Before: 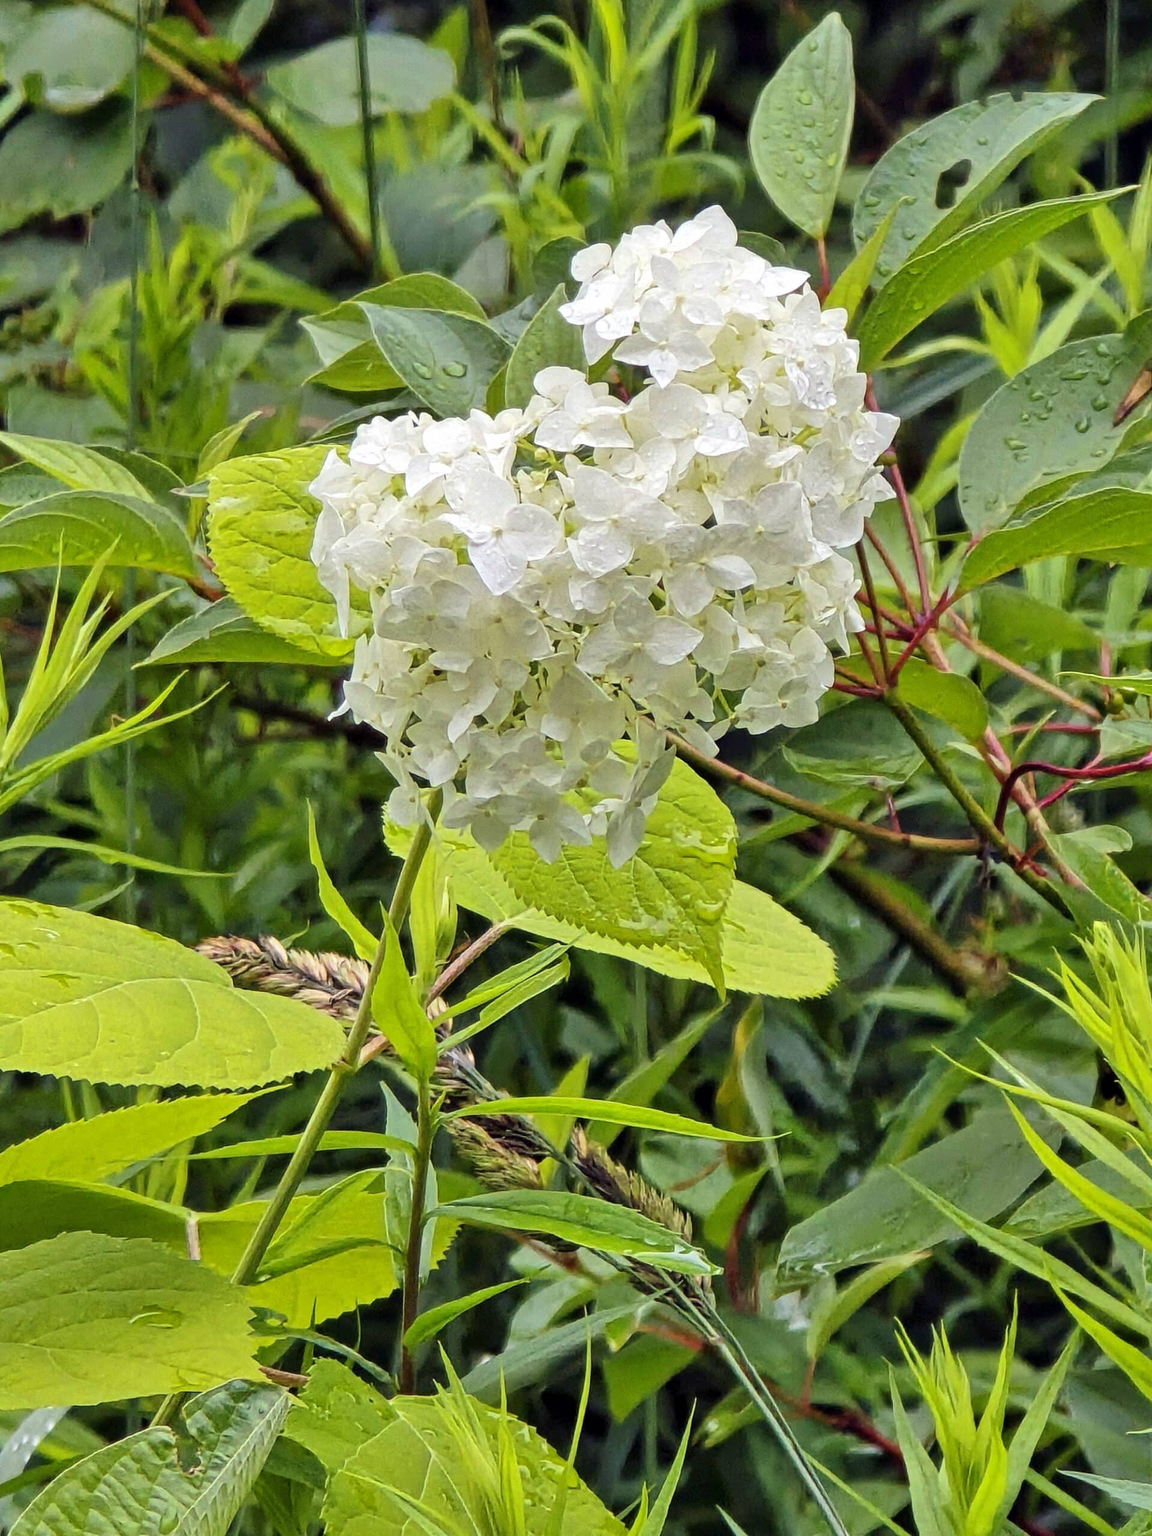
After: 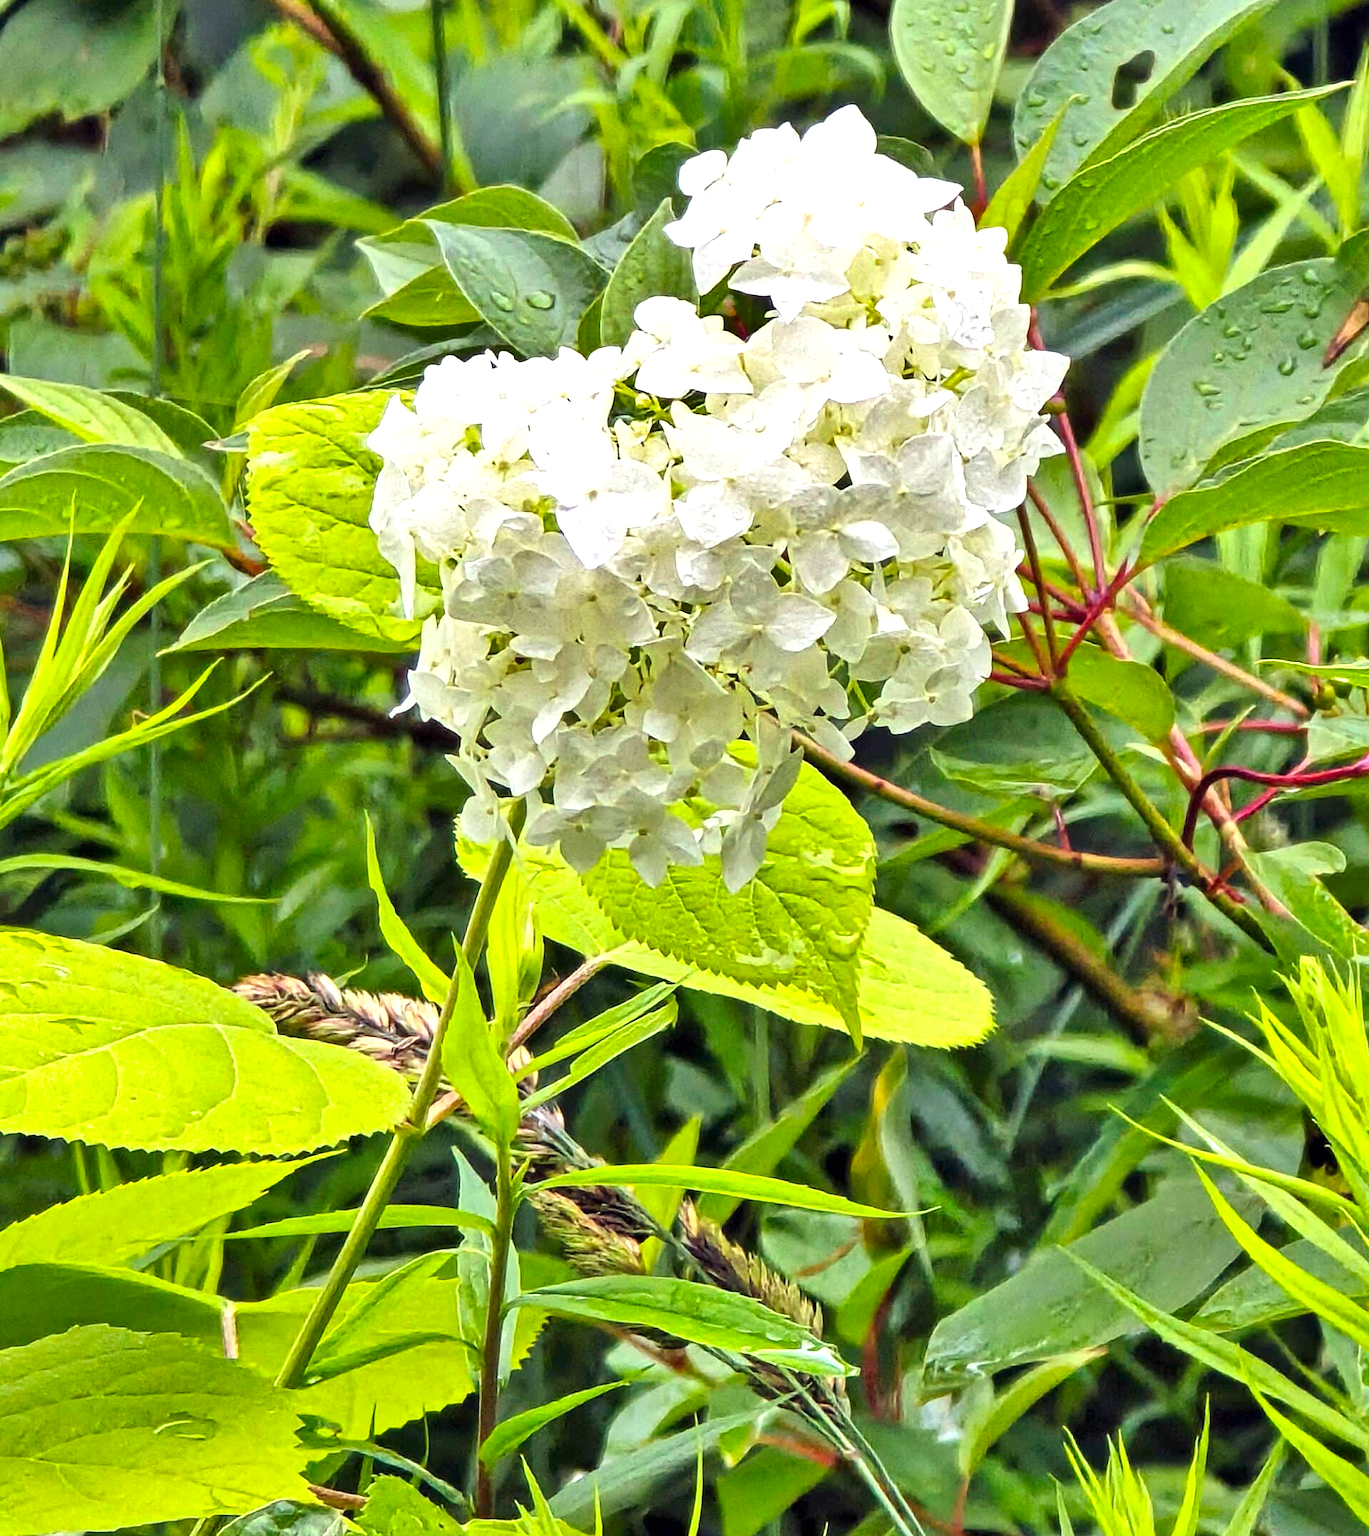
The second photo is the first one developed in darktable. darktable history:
exposure: exposure 0.716 EV, compensate exposure bias true, compensate highlight preservation false
shadows and highlights: shadows 47.73, highlights -42.54, soften with gaussian
crop: top 7.619%, bottom 8.207%
